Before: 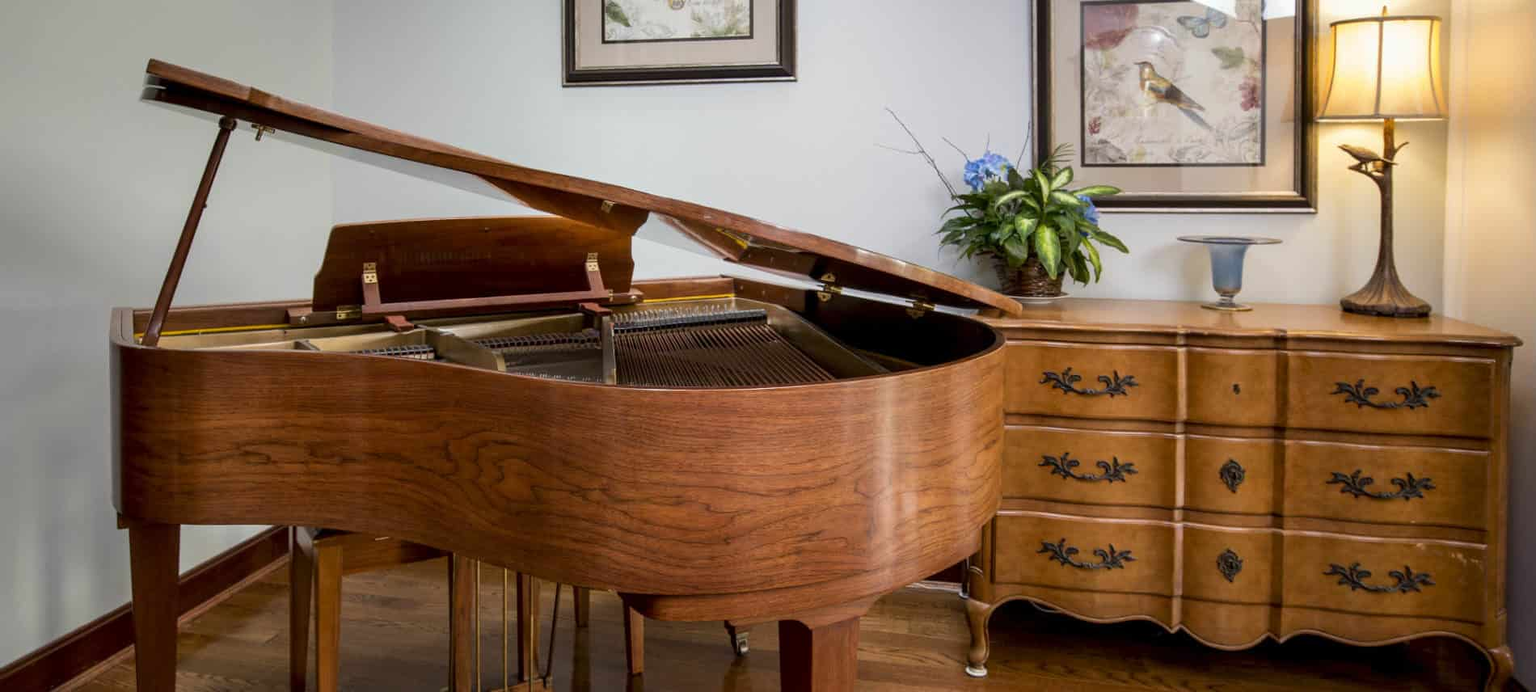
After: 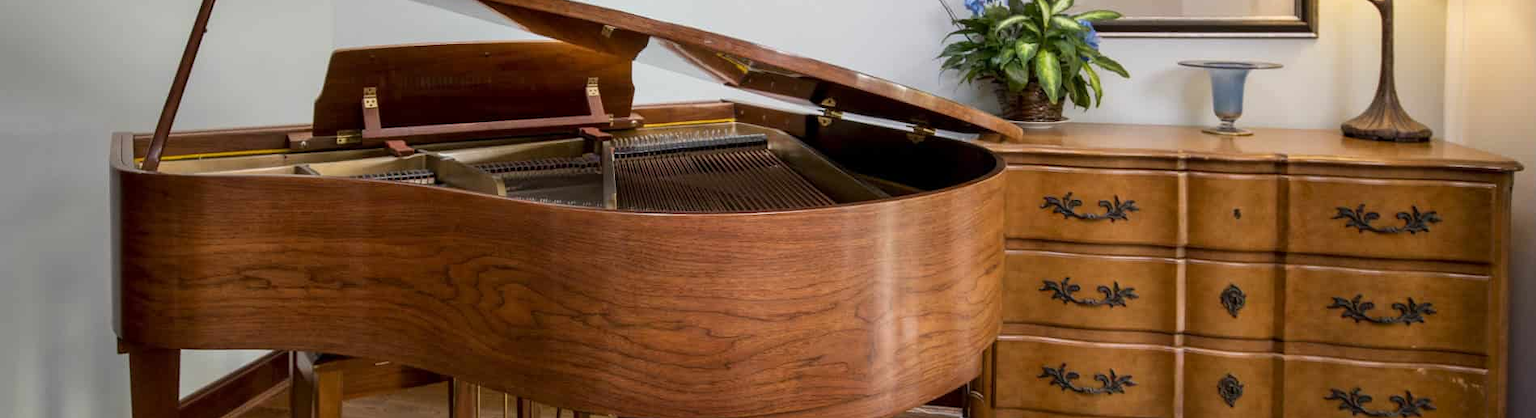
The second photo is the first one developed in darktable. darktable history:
crop and rotate: top 25.524%, bottom 14.023%
